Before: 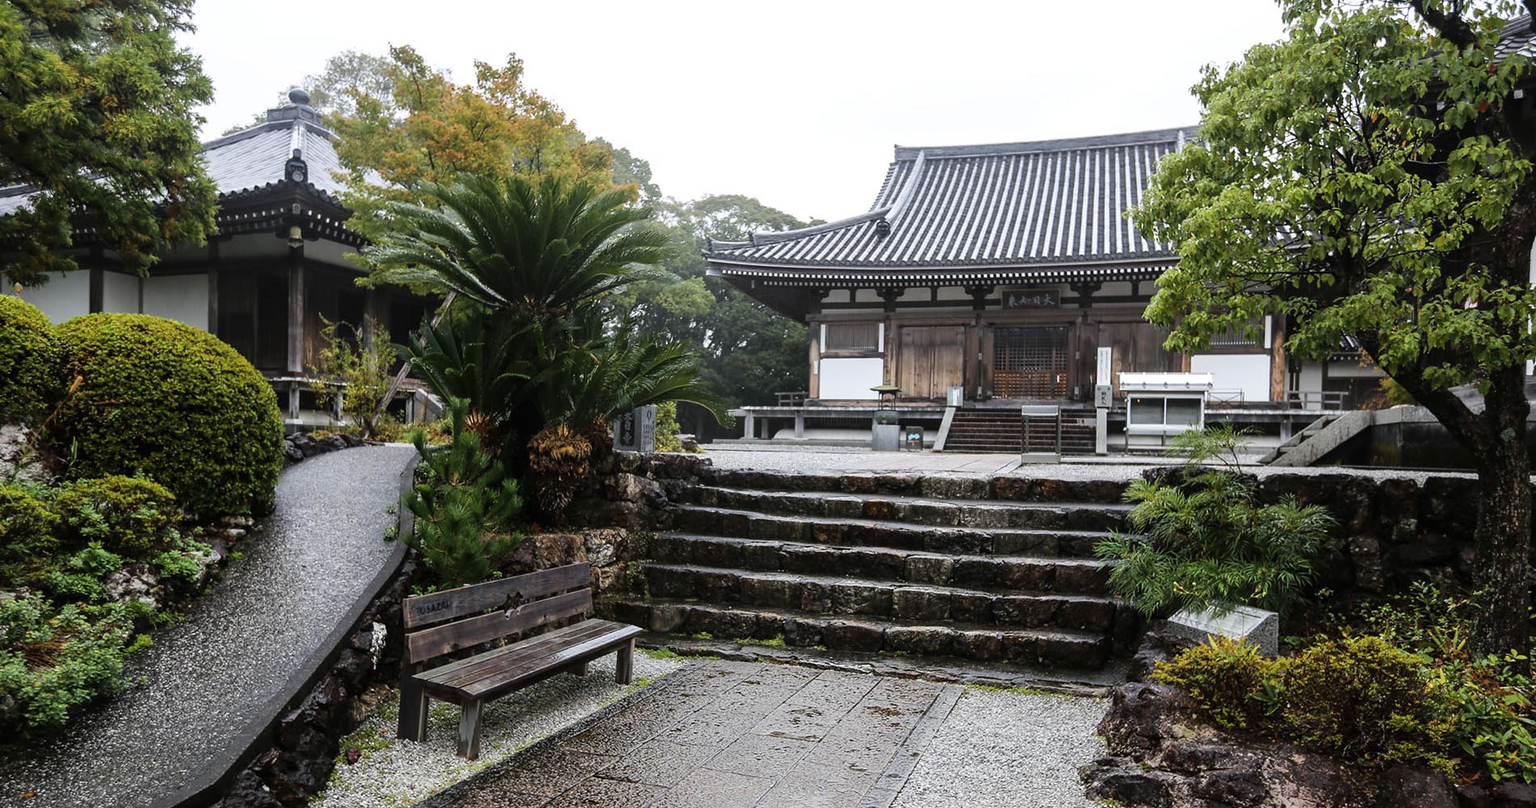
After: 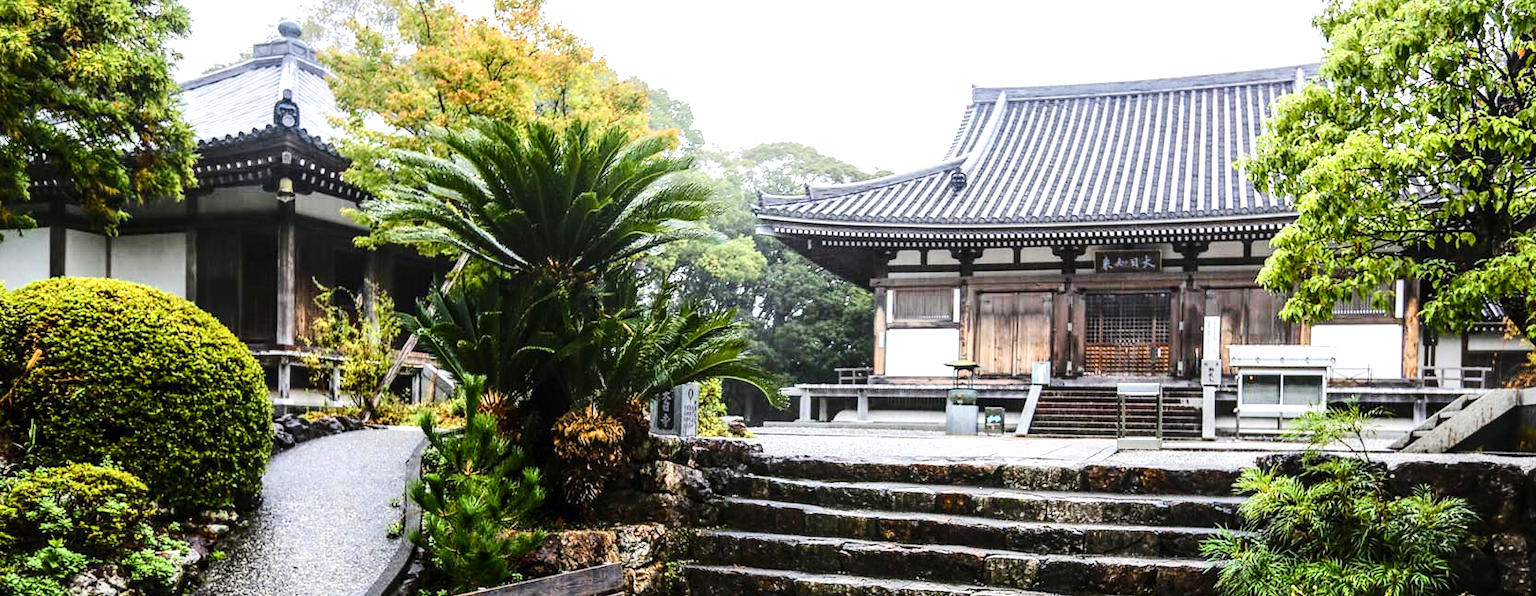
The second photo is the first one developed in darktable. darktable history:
local contrast: detail 130%
tone equalizer: -7 EV 0.157 EV, -6 EV 0.571 EV, -5 EV 1.16 EV, -4 EV 1.34 EV, -3 EV 1.13 EV, -2 EV 0.6 EV, -1 EV 0.148 EV, edges refinement/feathering 500, mask exposure compensation -1.57 EV, preserve details no
crop: left 3.006%, top 8.879%, right 9.67%, bottom 26.64%
color balance rgb: linear chroma grading › shadows 10.021%, linear chroma grading › highlights 9.874%, linear chroma grading › global chroma 14.974%, linear chroma grading › mid-tones 14.914%, perceptual saturation grading › global saturation 20%, perceptual saturation grading › highlights -50.128%, perceptual saturation grading › shadows 31.185%, perceptual brilliance grading › highlights 9.569%, perceptual brilliance grading › shadows -4.971%
